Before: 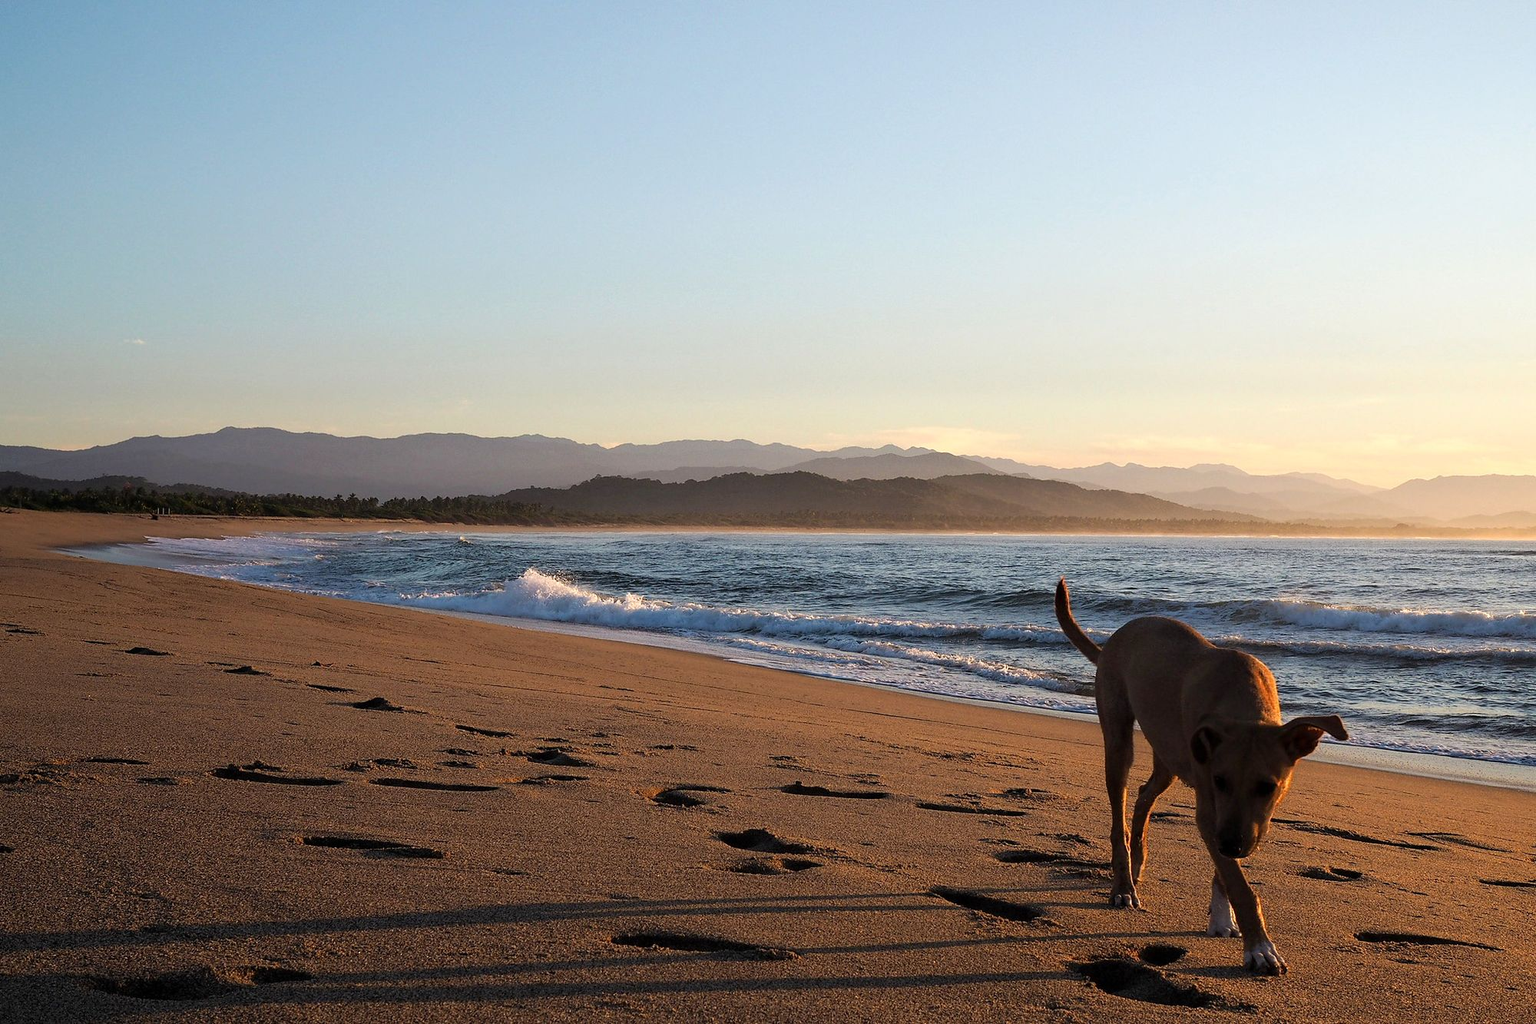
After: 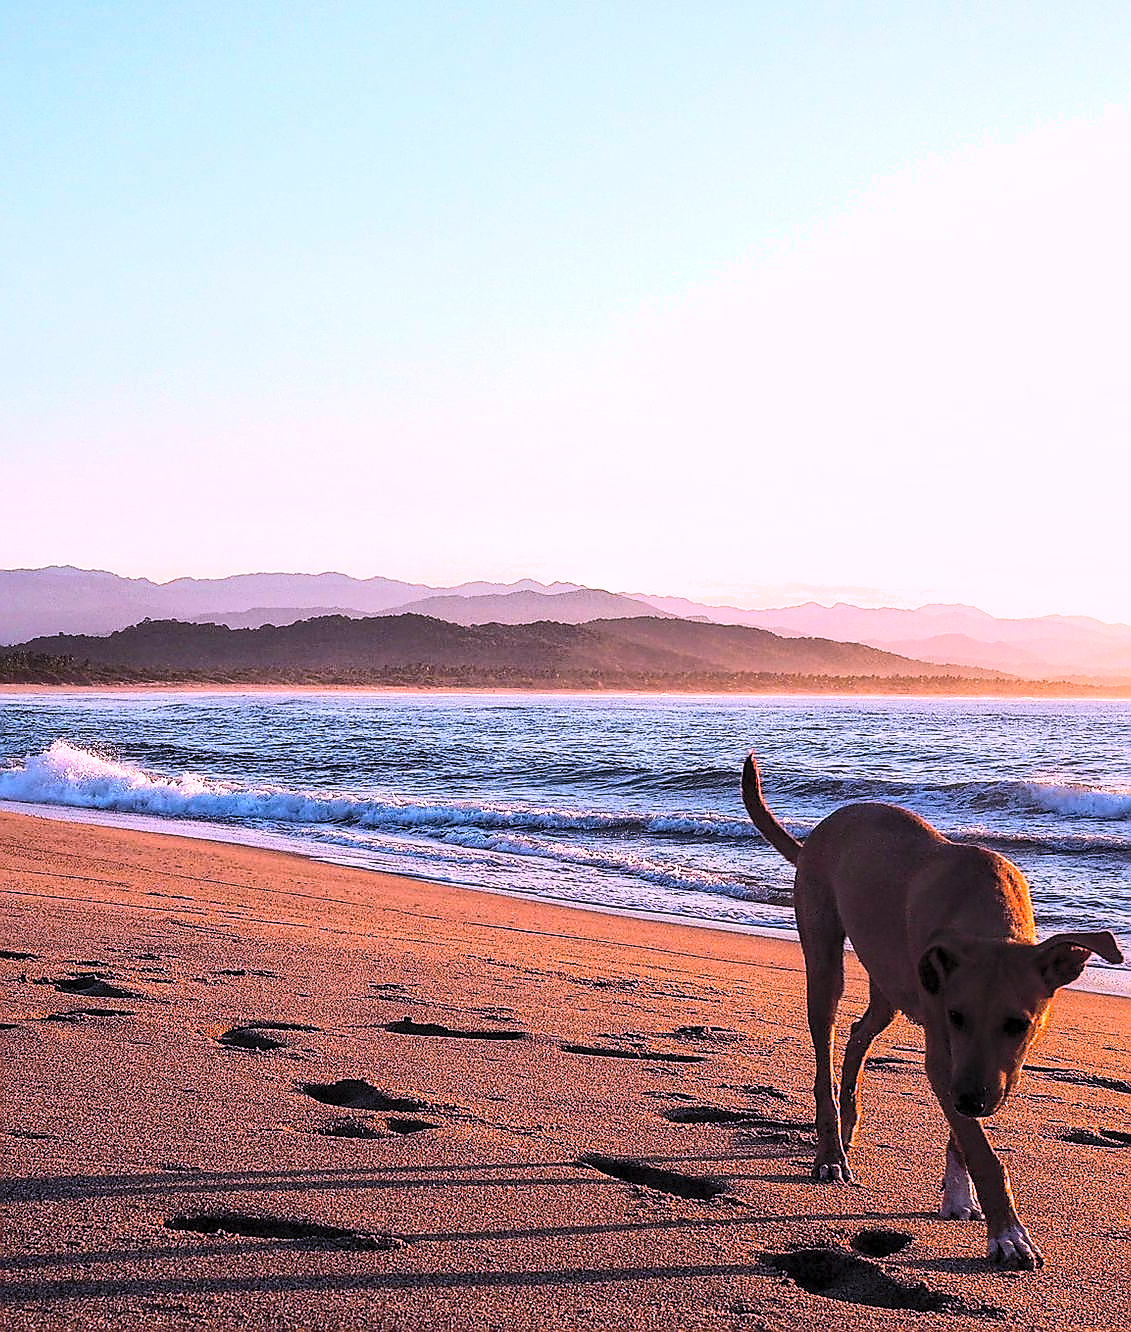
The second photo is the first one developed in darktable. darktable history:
crop: left 31.602%, top 0.016%, right 11.805%
shadows and highlights: on, module defaults
color correction: highlights a* 15.09, highlights b* -25.42
color balance rgb: shadows lift › chroma 3.113%, shadows lift › hue 281.09°, perceptual saturation grading › global saturation 45.033%, perceptual saturation grading › highlights -50.492%, perceptual saturation grading › shadows 30.871%, perceptual brilliance grading › highlights 17.354%, perceptual brilliance grading › mid-tones 31.316%, perceptual brilliance grading › shadows -30.735%, contrast -9.971%
contrast brightness saturation: contrast 0.144, brightness 0.205
sharpen: radius 1.404, amount 1.25, threshold 0.738
local contrast: detail 130%
base curve: curves: ch0 [(0, 0) (0.036, 0.025) (0.121, 0.166) (0.206, 0.329) (0.605, 0.79) (1, 1)], exposure shift 0.584
